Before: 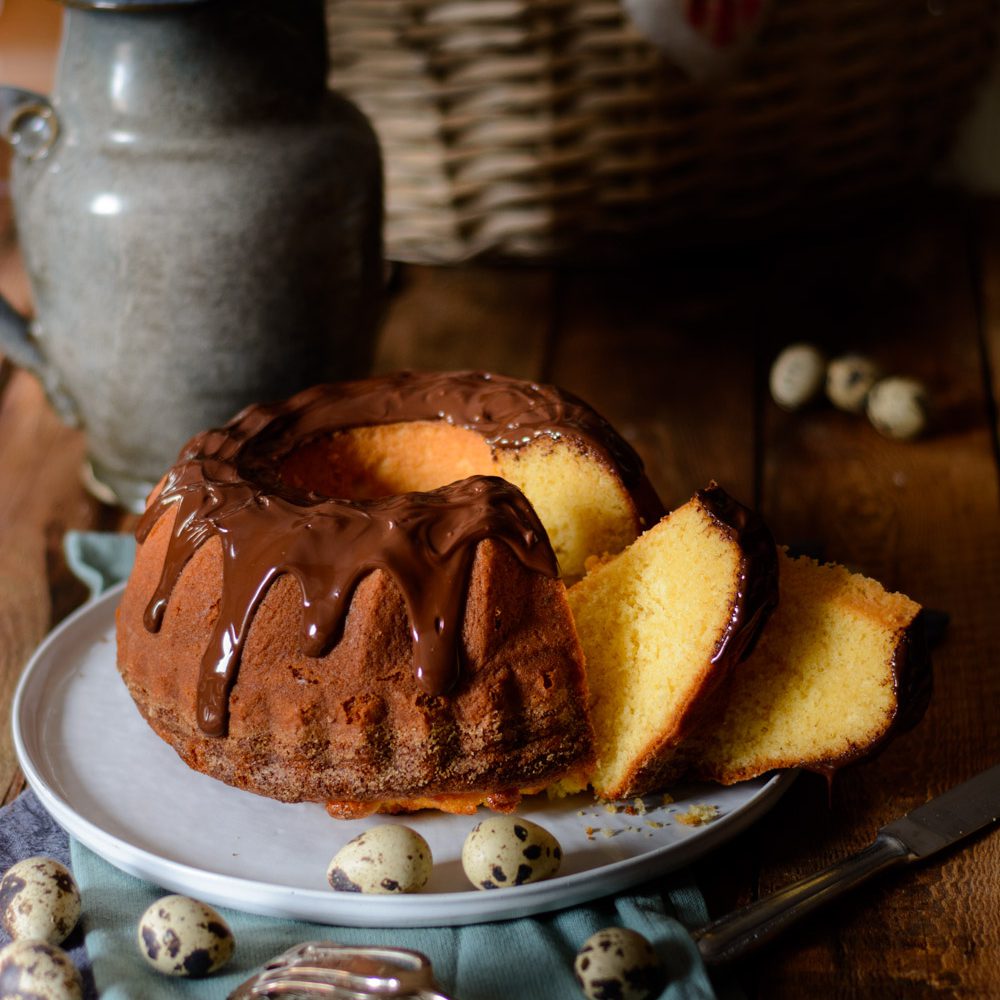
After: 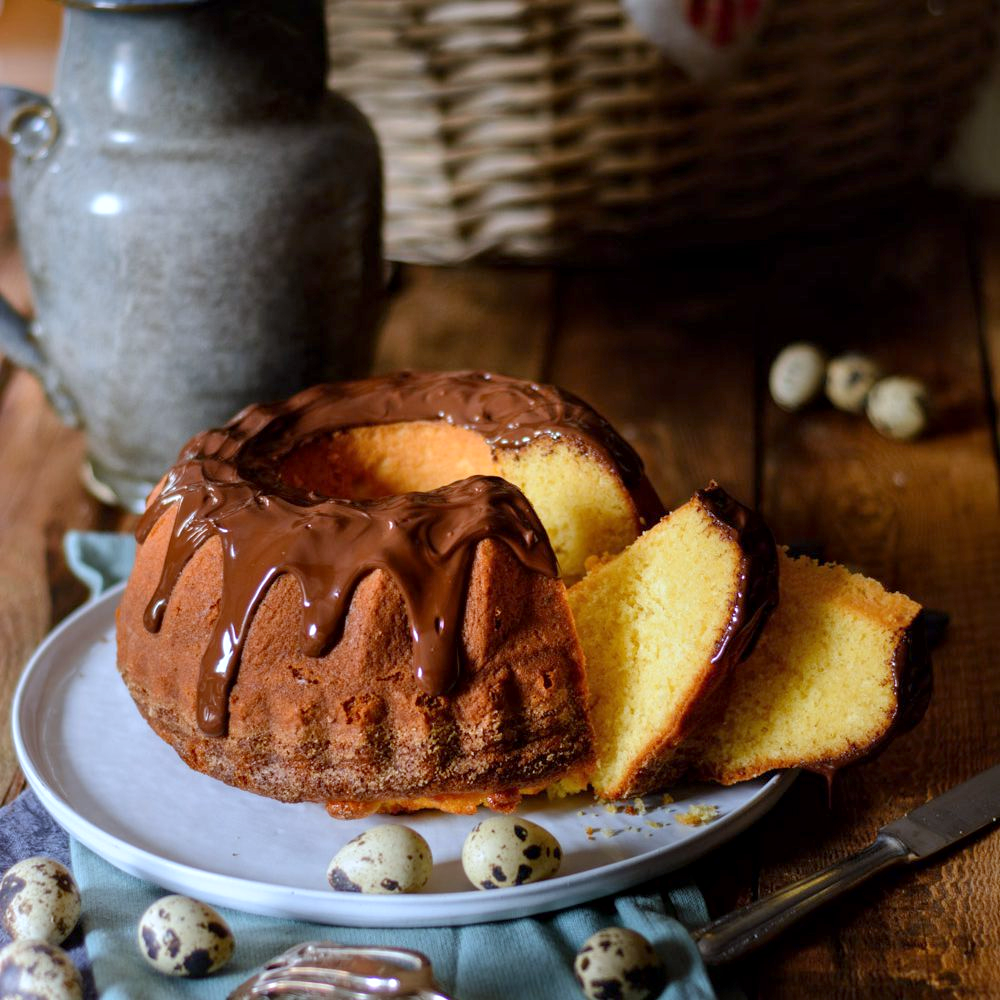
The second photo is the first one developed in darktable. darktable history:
tone equalizer: -8 EV 1 EV, -7 EV 1 EV, -6 EV 1 EV, -5 EV 1 EV, -4 EV 1 EV, -3 EV 0.75 EV, -2 EV 0.5 EV, -1 EV 0.25 EV
white balance: red 0.931, blue 1.11
local contrast: mode bilateral grid, contrast 20, coarseness 50, detail 120%, midtone range 0.2
